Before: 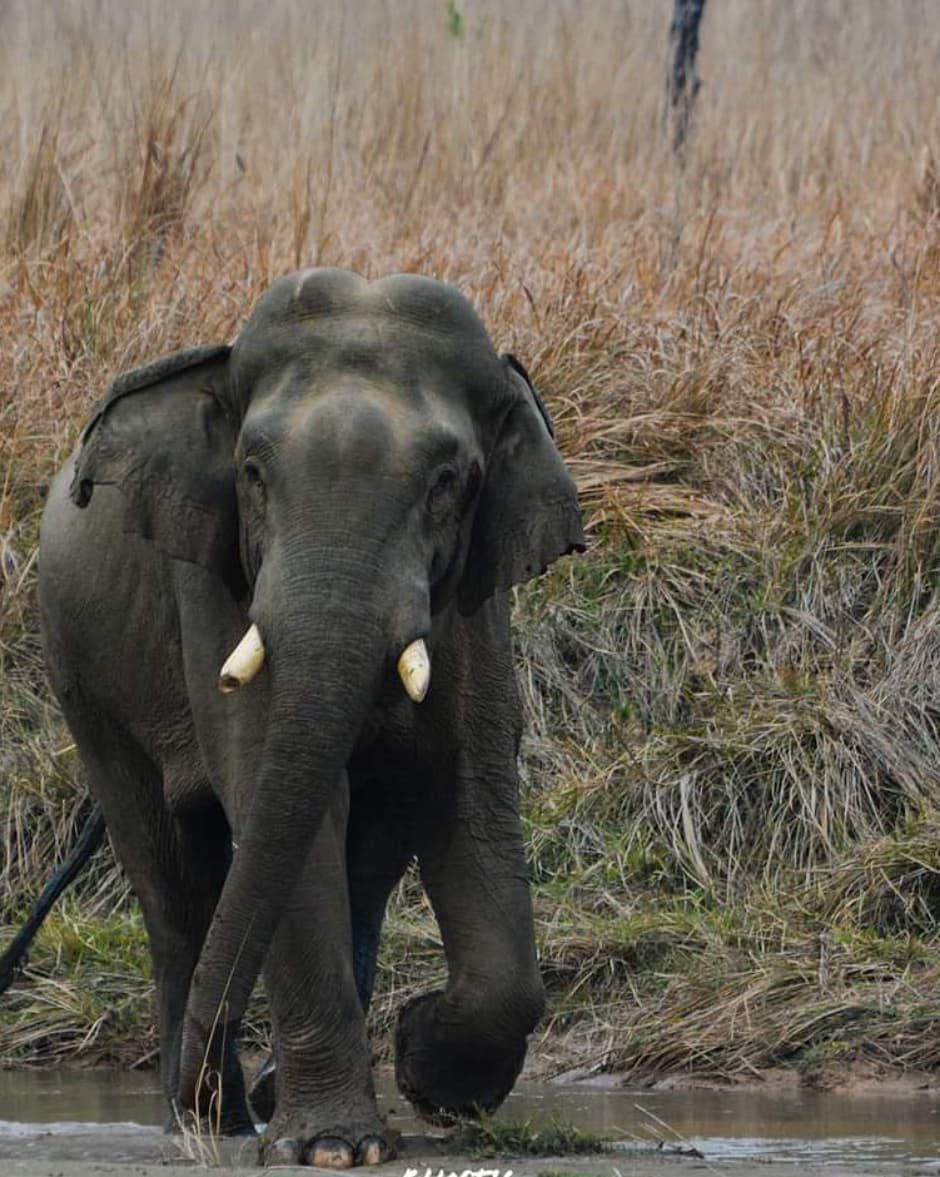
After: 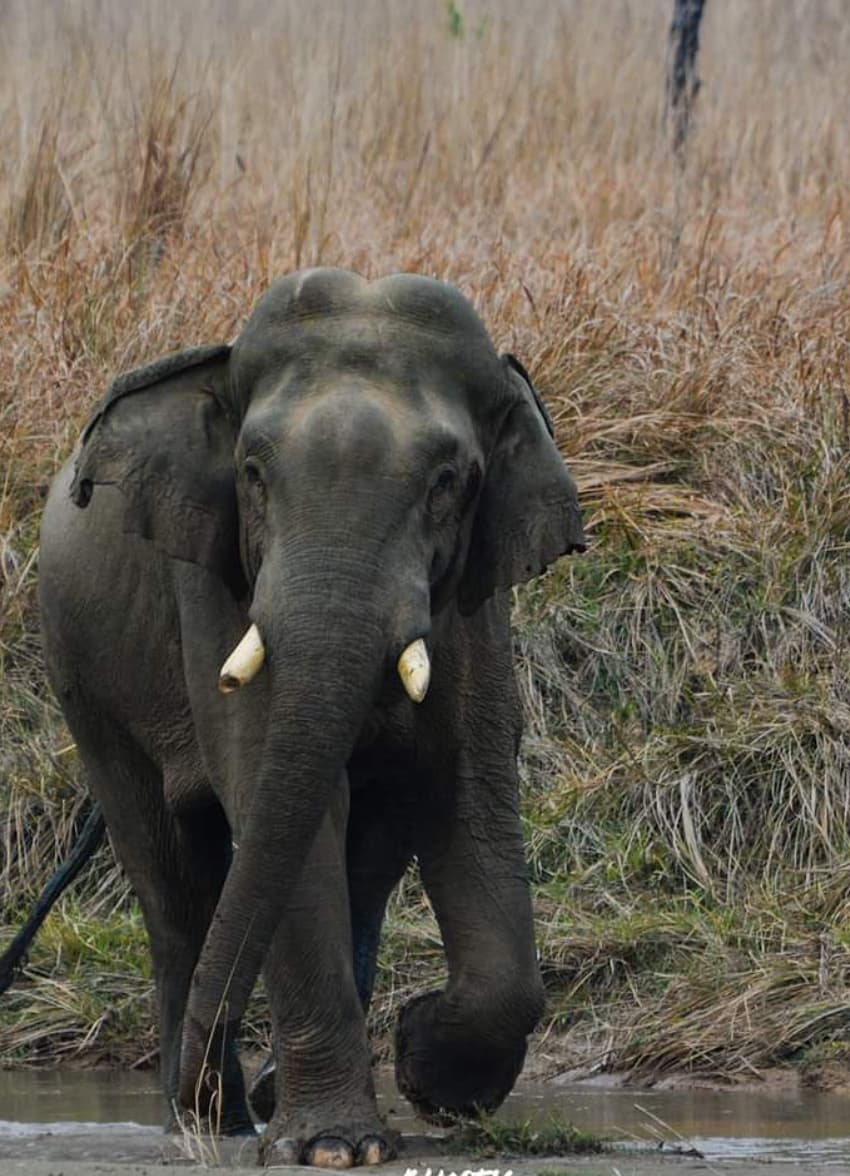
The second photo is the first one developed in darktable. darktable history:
crop: right 9.514%, bottom 0.04%
